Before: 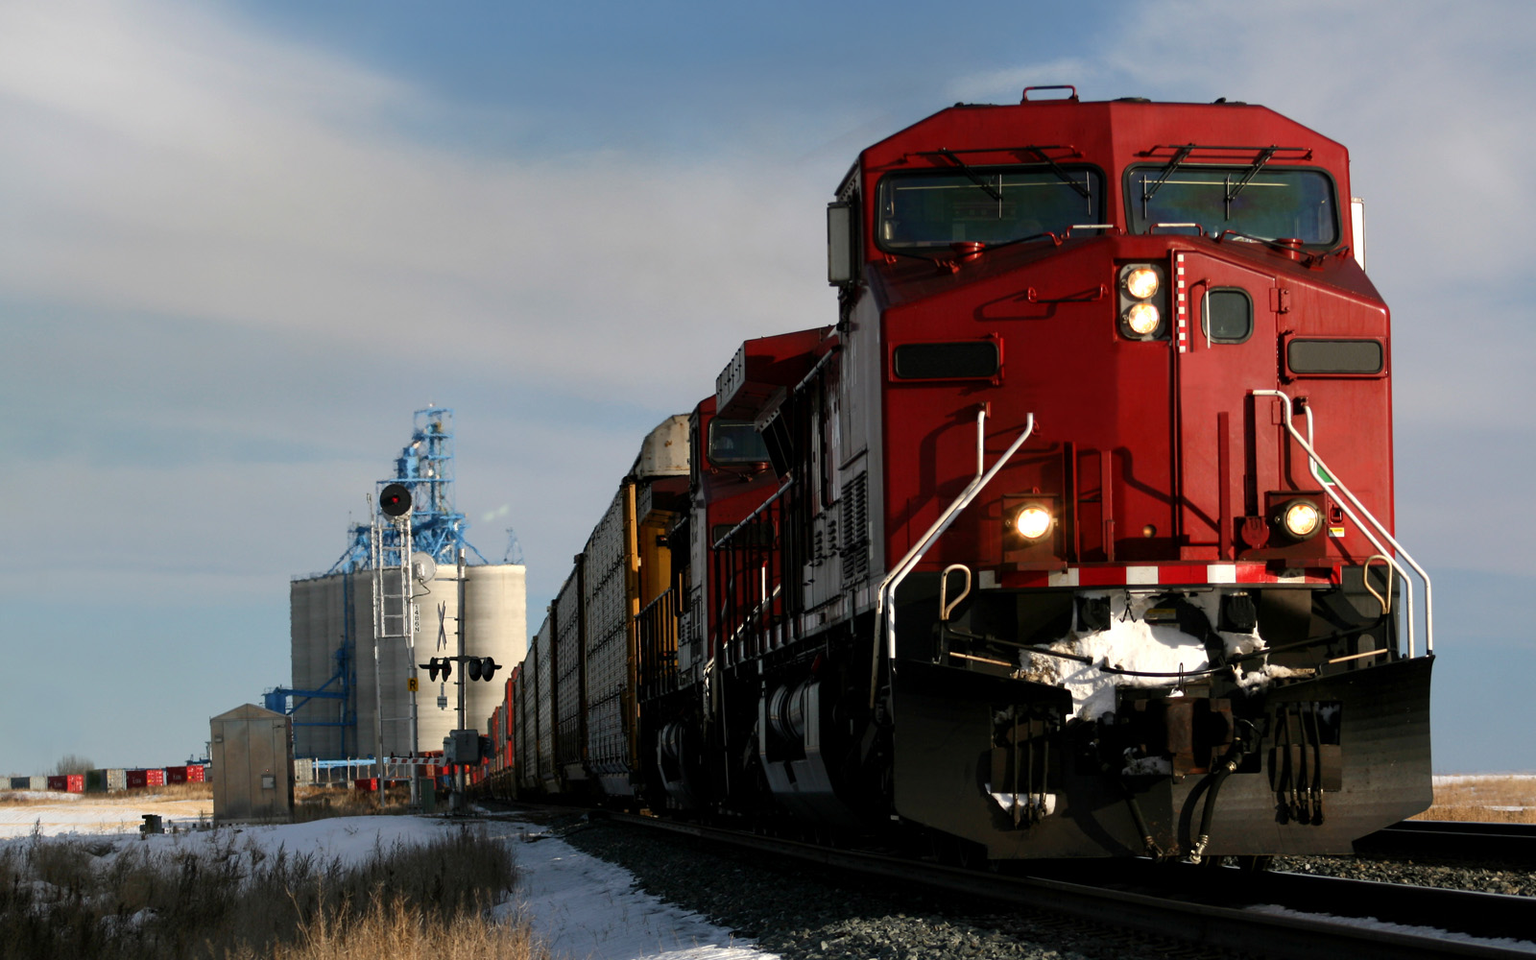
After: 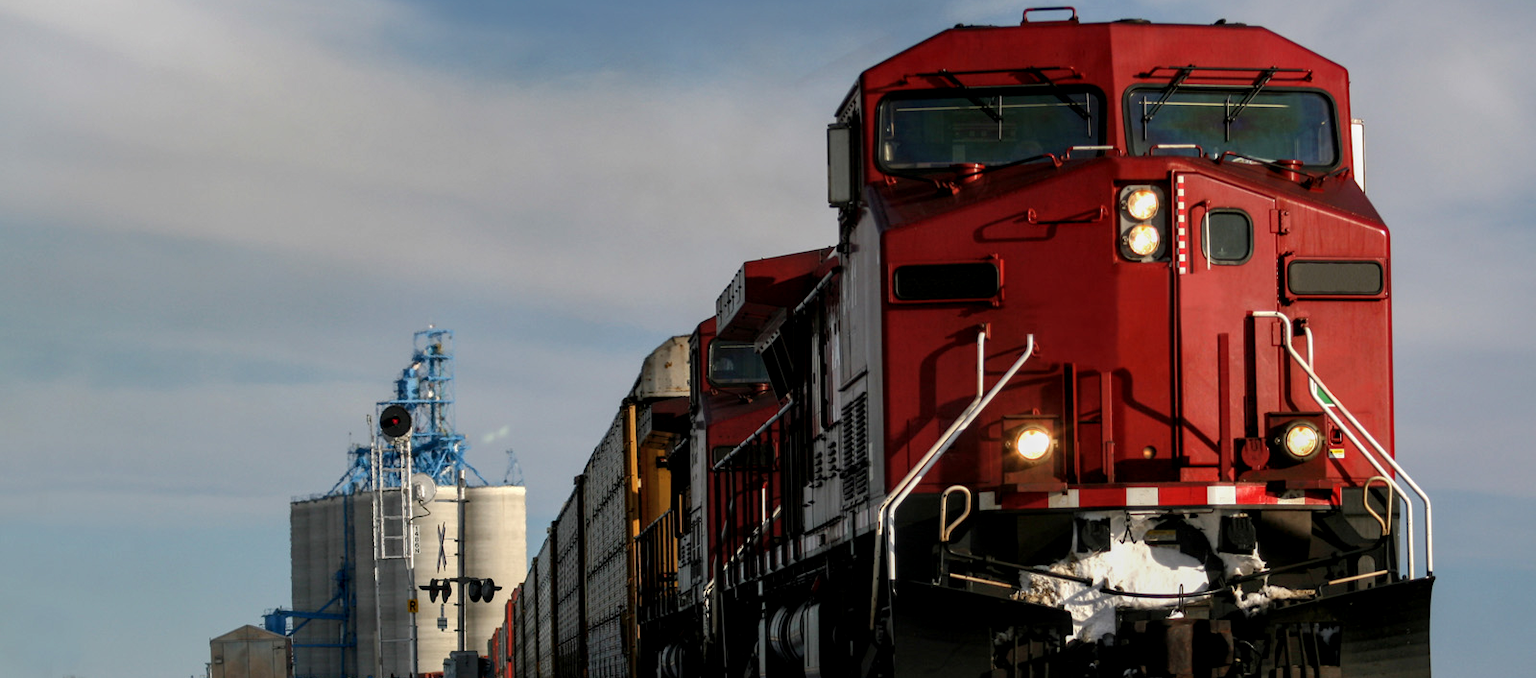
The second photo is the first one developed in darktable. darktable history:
crop and rotate: top 8.293%, bottom 20.996%
shadows and highlights: shadows 25, white point adjustment -3, highlights -30
local contrast: detail 130%
